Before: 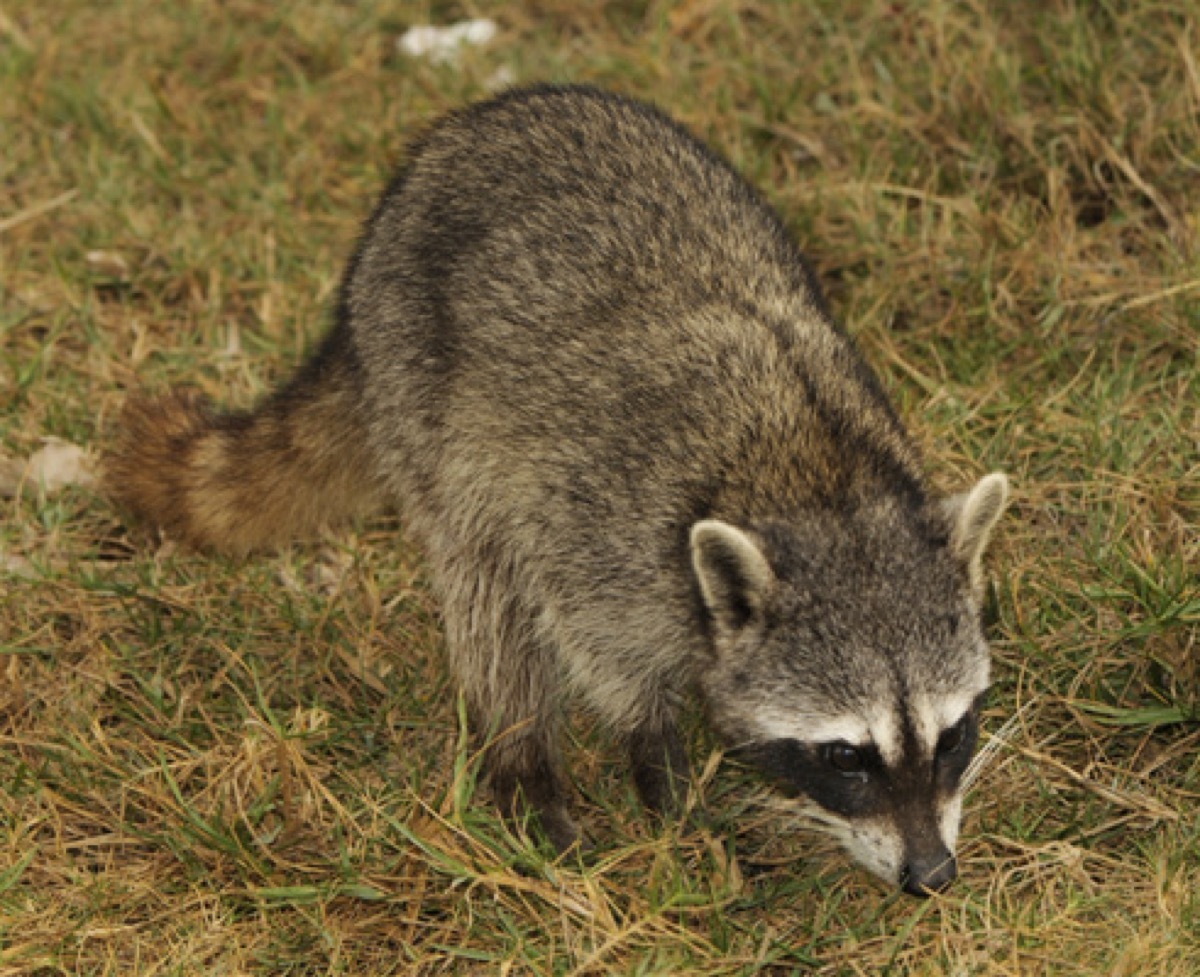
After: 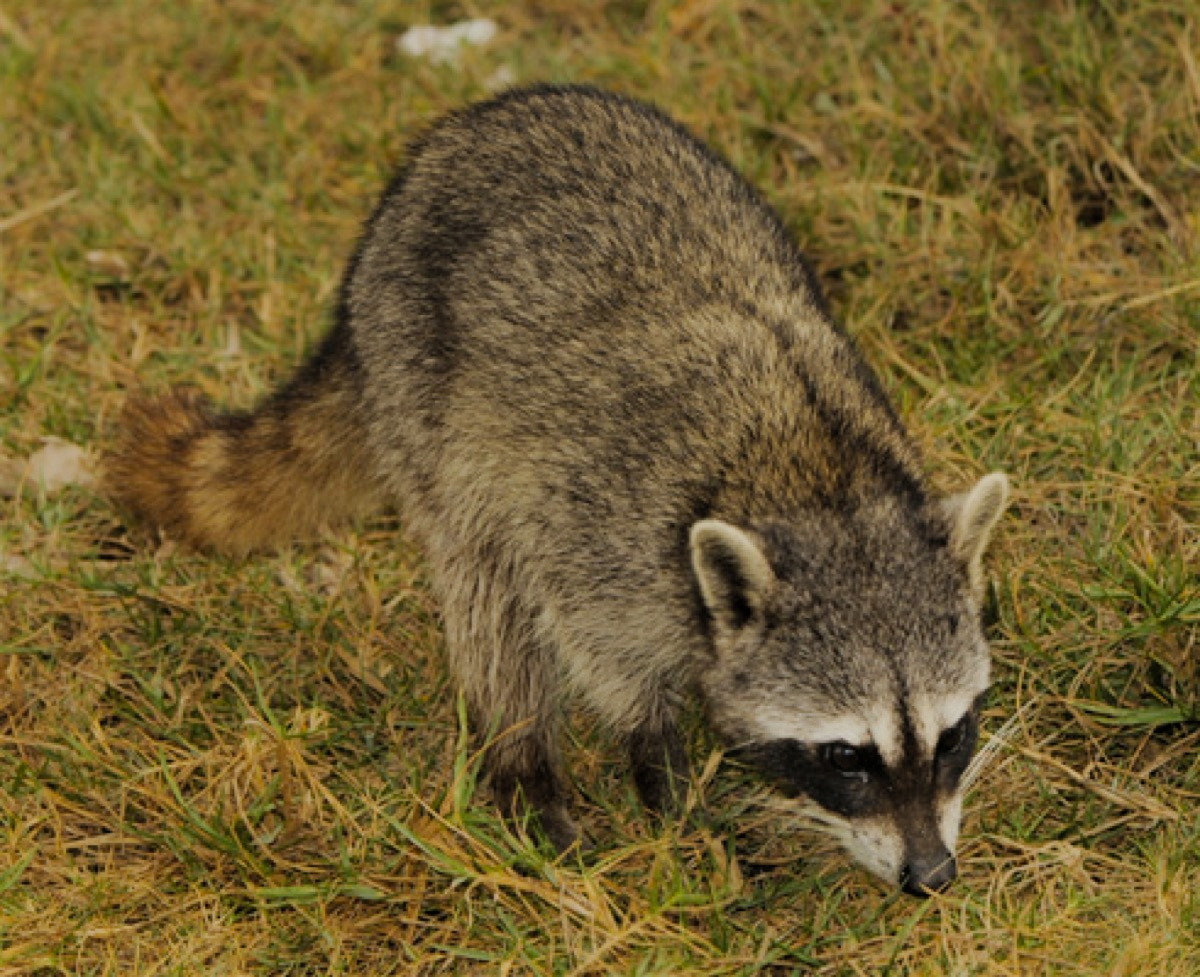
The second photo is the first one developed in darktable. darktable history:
shadows and highlights: shadows 25, highlights -25
filmic rgb: black relative exposure -7.65 EV, white relative exposure 4.56 EV, hardness 3.61
color balance rgb: perceptual saturation grading › global saturation 10%, global vibrance 20%
exposure: compensate highlight preservation false
